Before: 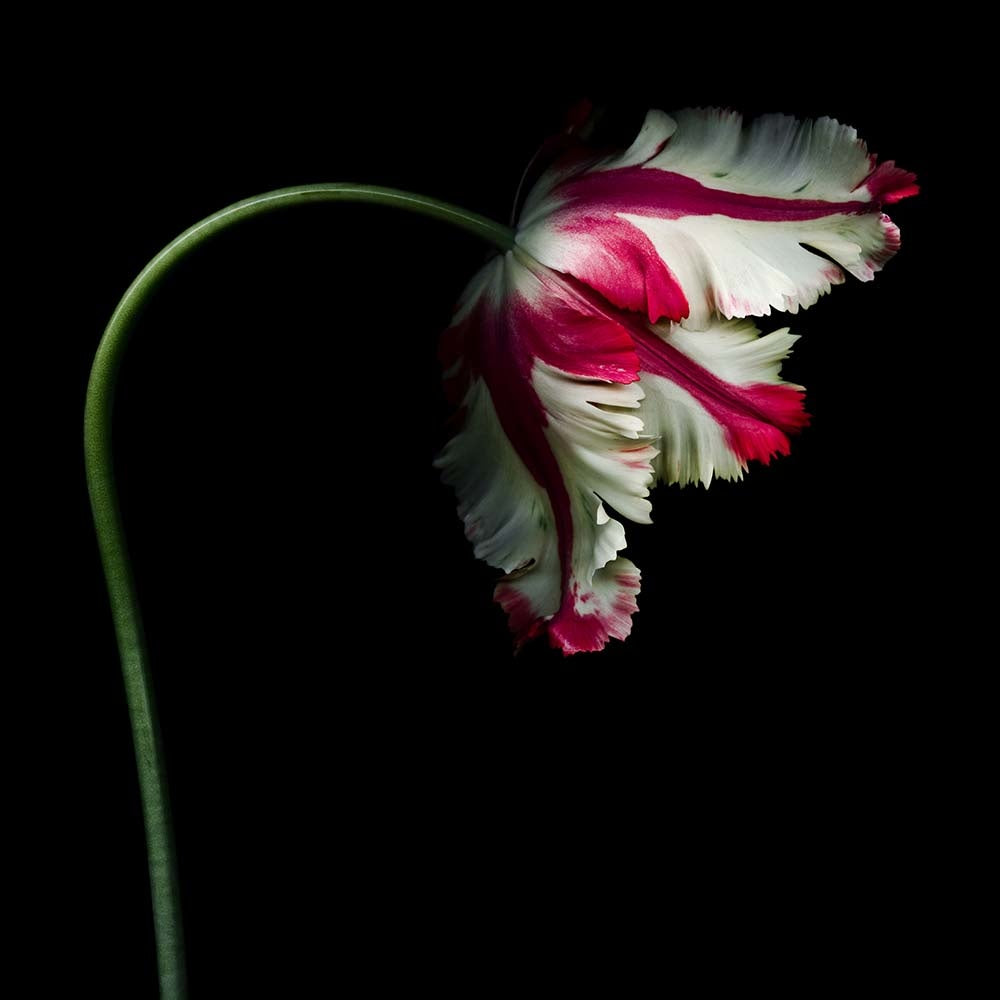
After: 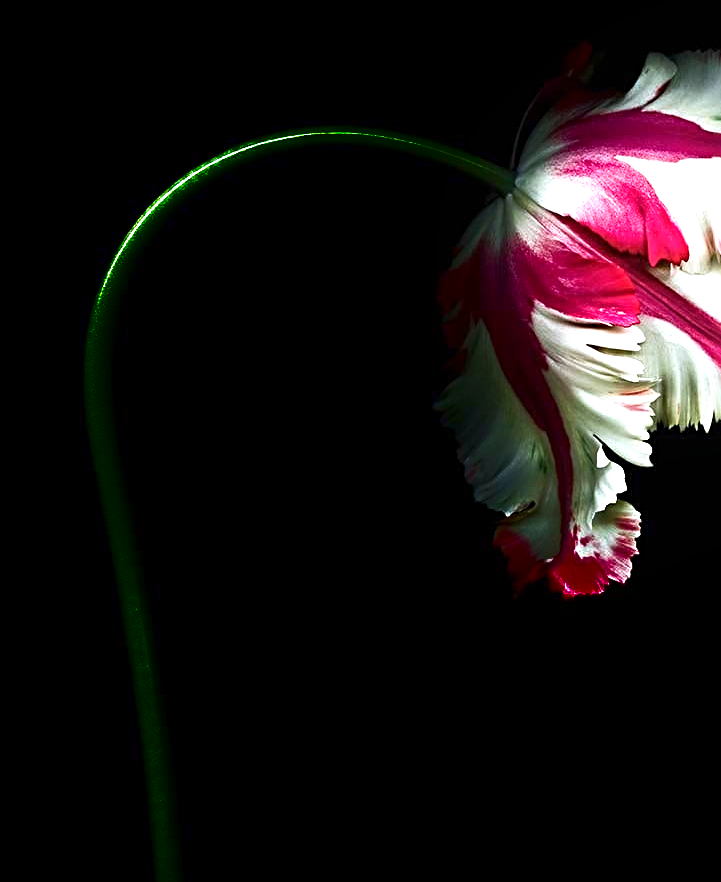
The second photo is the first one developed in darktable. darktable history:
sharpen: radius 3.105
color correction: highlights a* -0.7, highlights b* -8.24
shadows and highlights: shadows -70.79, highlights 36.66, soften with gaussian
exposure: black level correction 0, exposure 1.2 EV, compensate highlight preservation false
crop: top 5.776%, right 27.865%, bottom 5.738%
contrast equalizer: octaves 7, y [[0.5 ×6], [0.5 ×6], [0.5 ×6], [0 ×6], [0, 0, 0, 0.581, 0.011, 0]], mix -0.197
